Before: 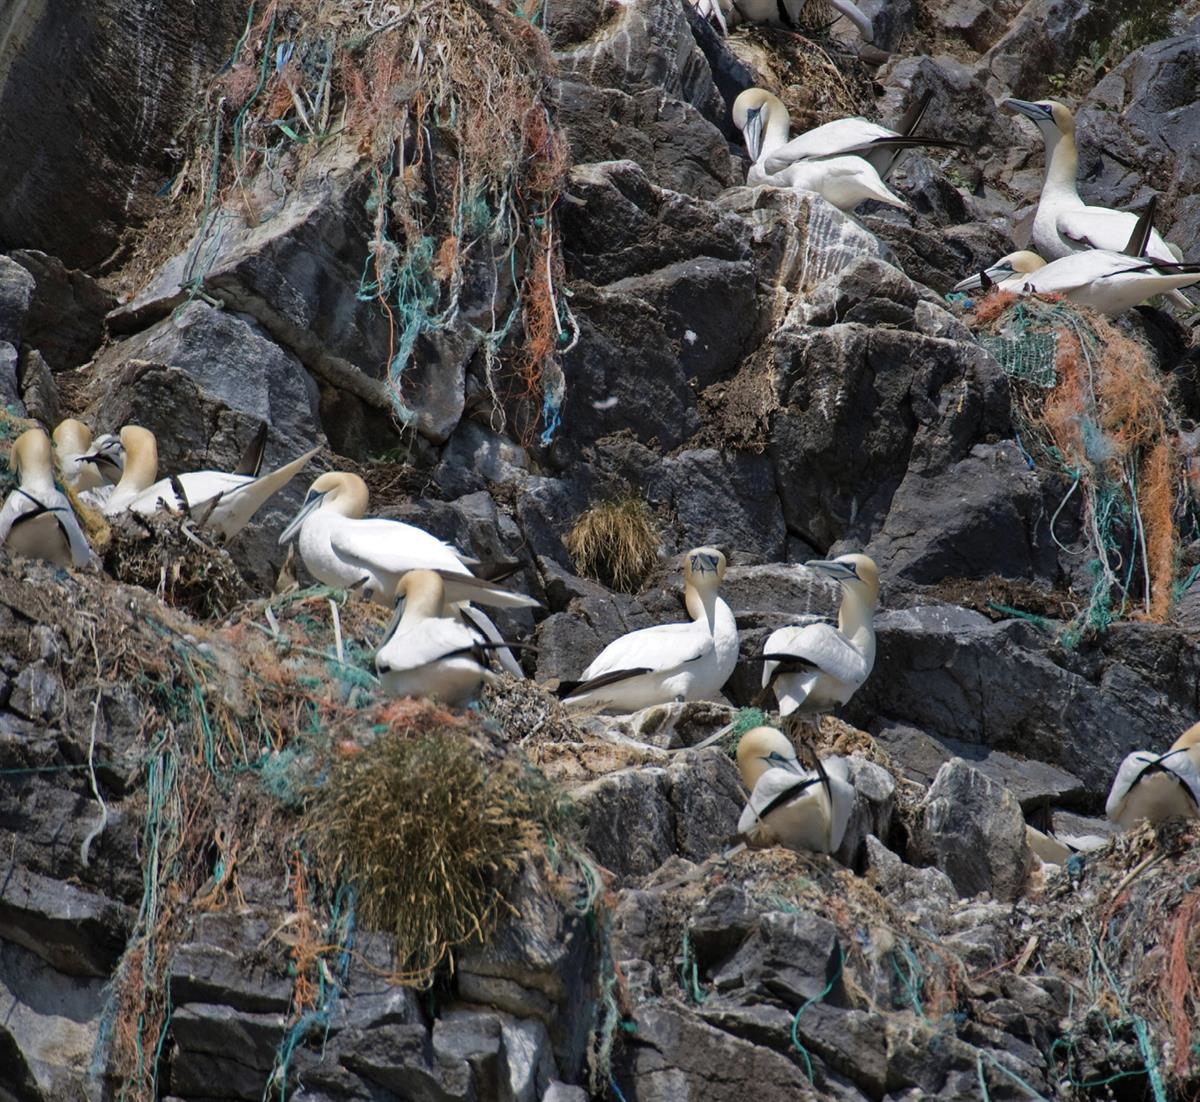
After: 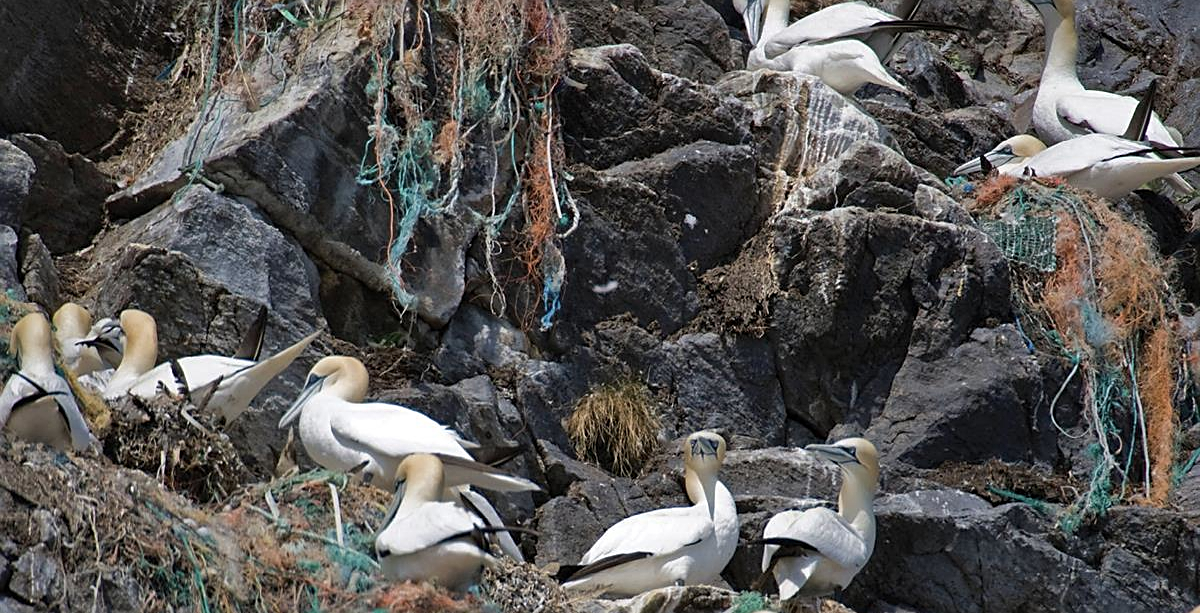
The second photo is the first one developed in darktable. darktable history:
crop and rotate: top 10.536%, bottom 33.762%
shadows and highlights: shadows 22.55, highlights -49.11, soften with gaussian
sharpen: on, module defaults
